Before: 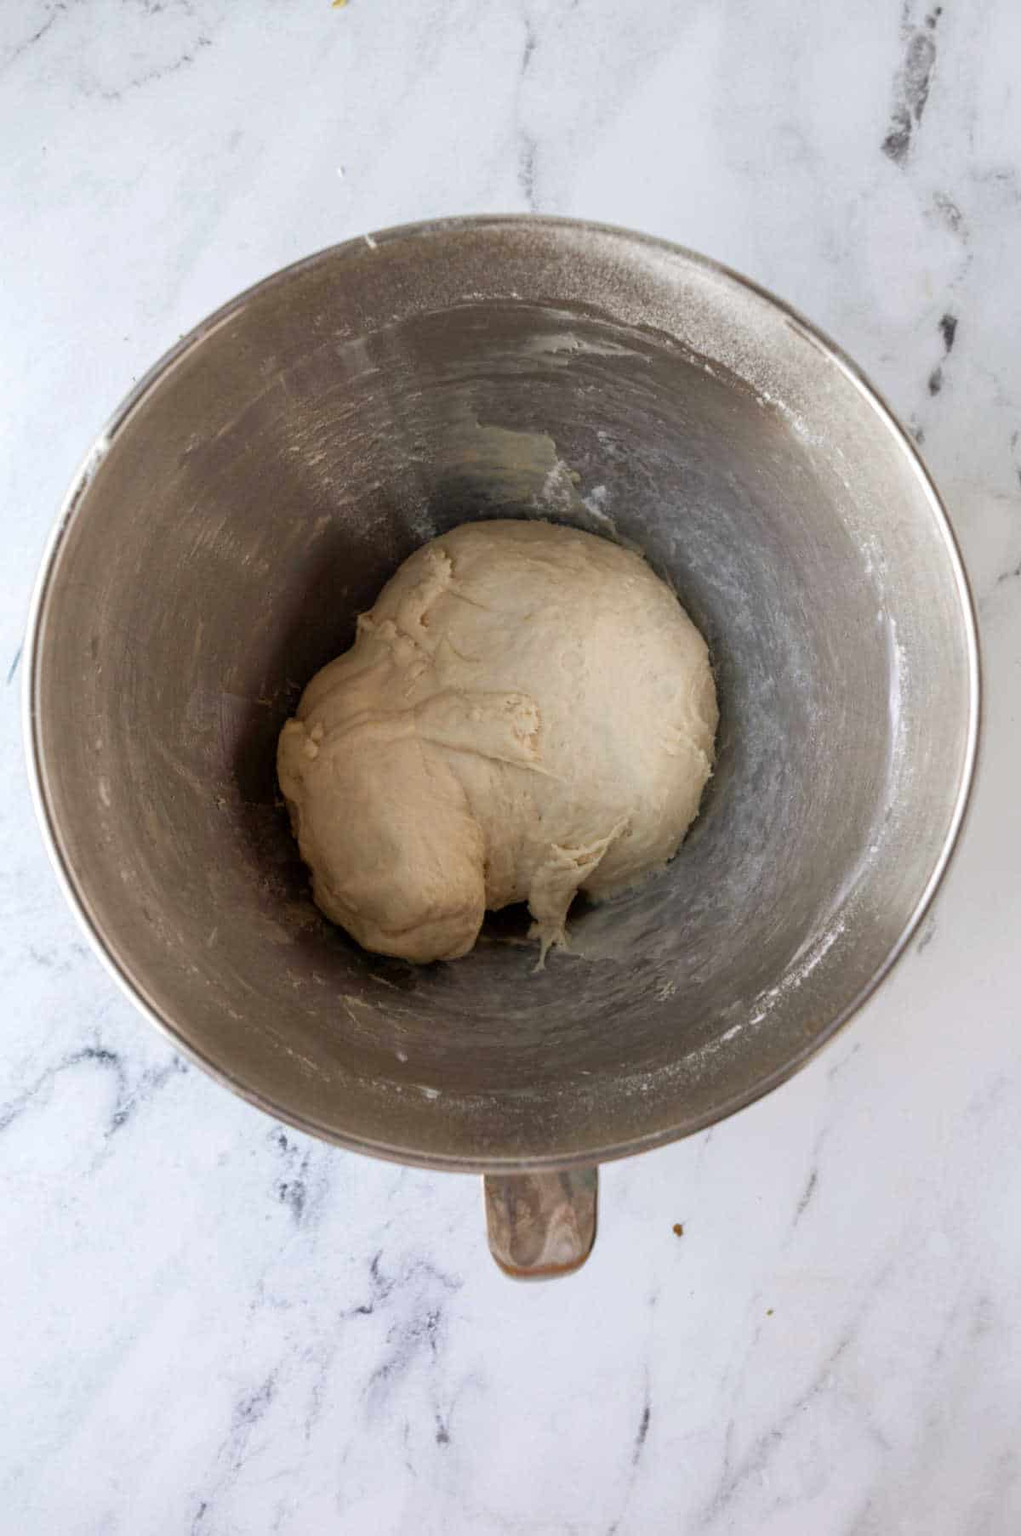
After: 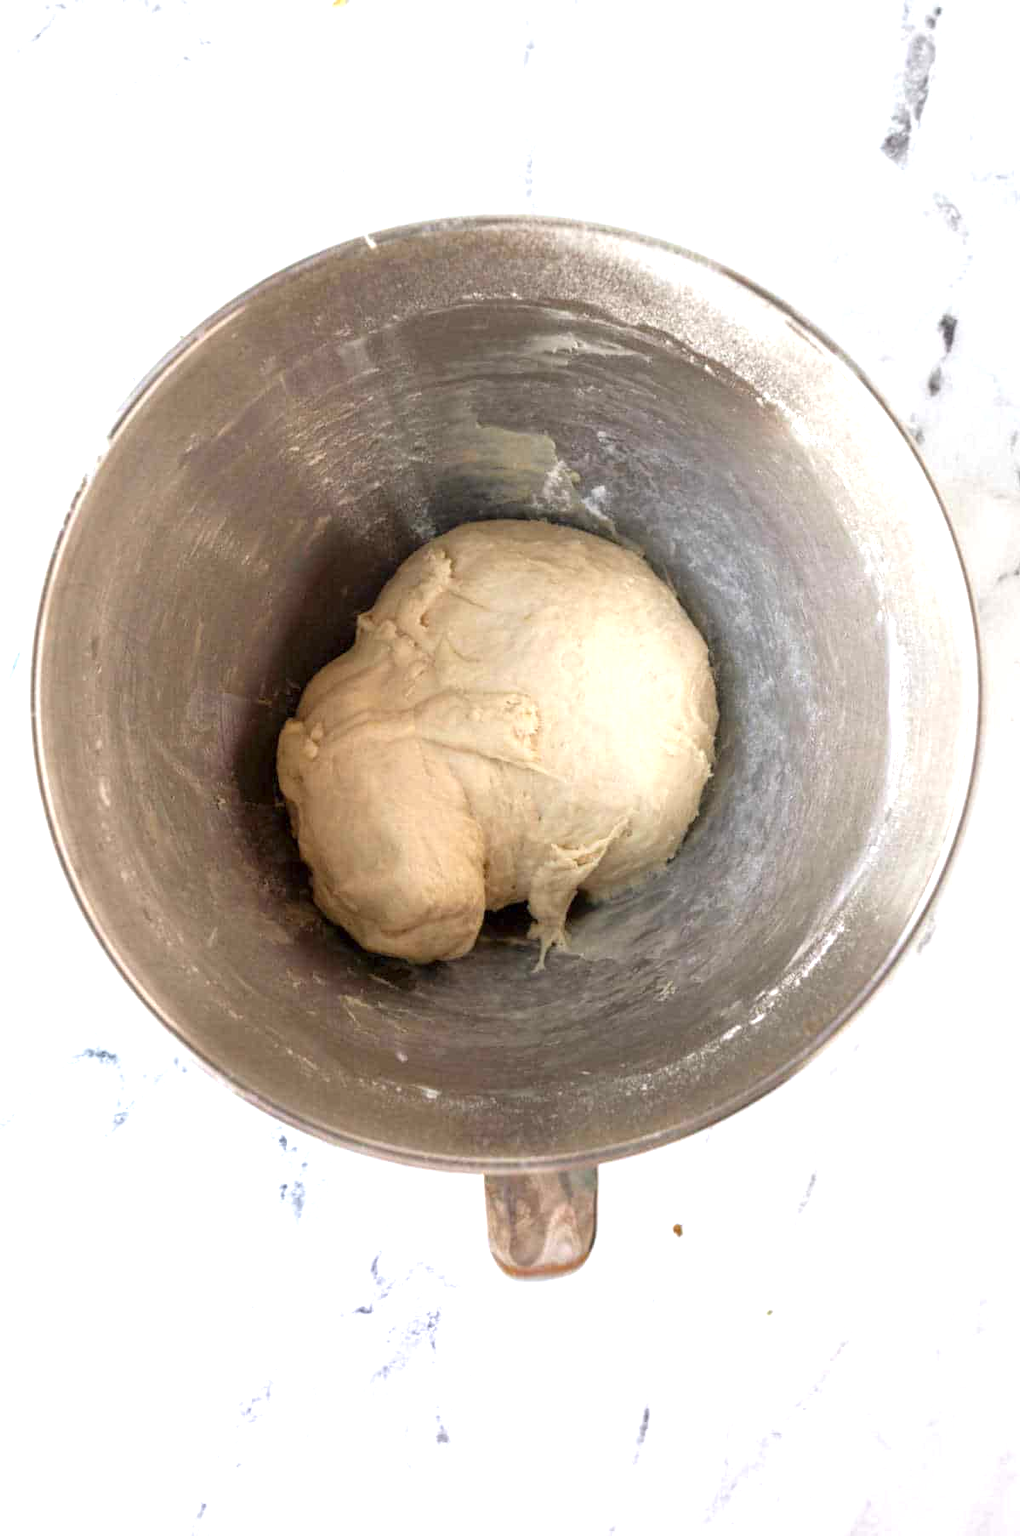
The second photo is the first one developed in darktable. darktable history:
exposure: exposure 0.949 EV, compensate highlight preservation false
